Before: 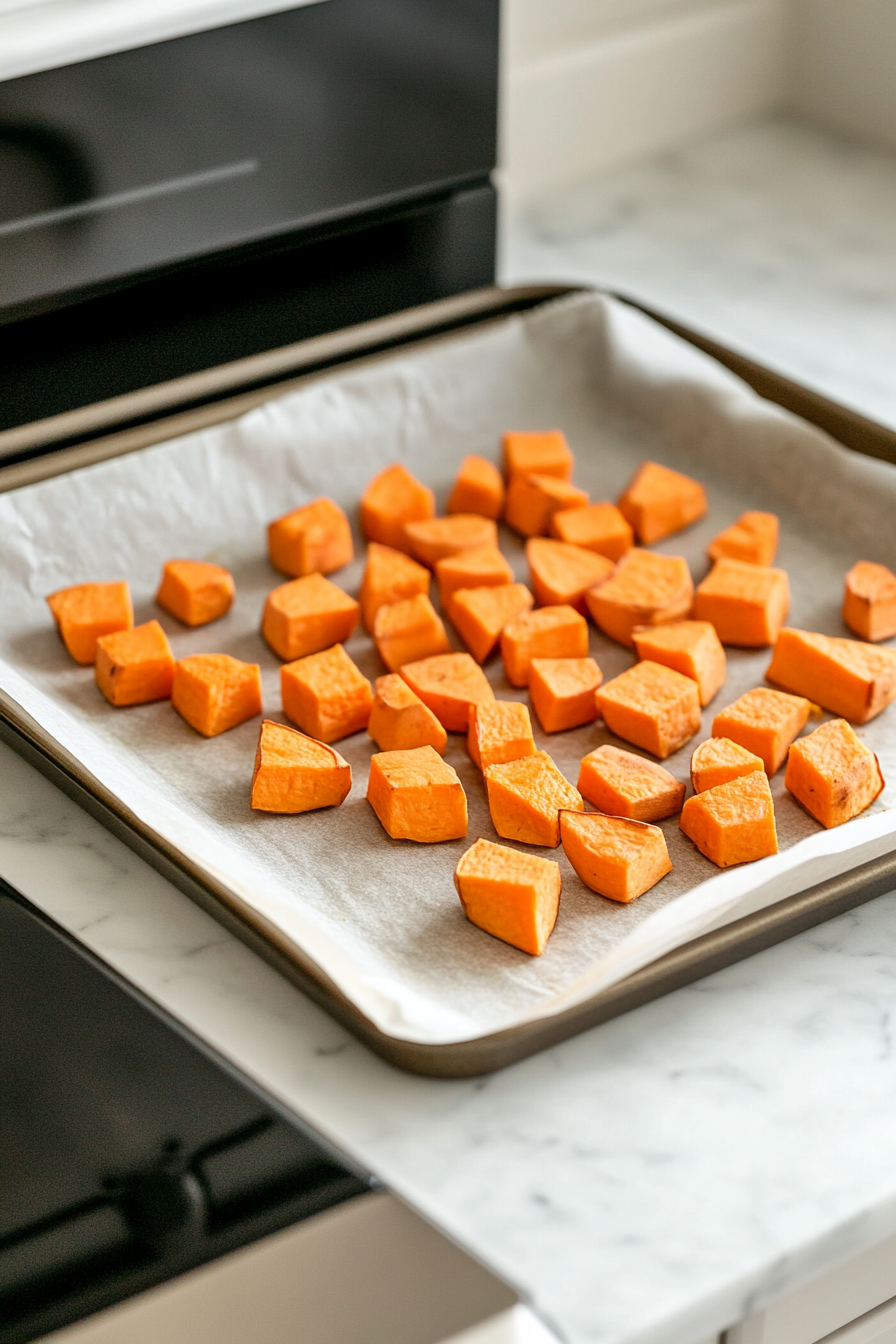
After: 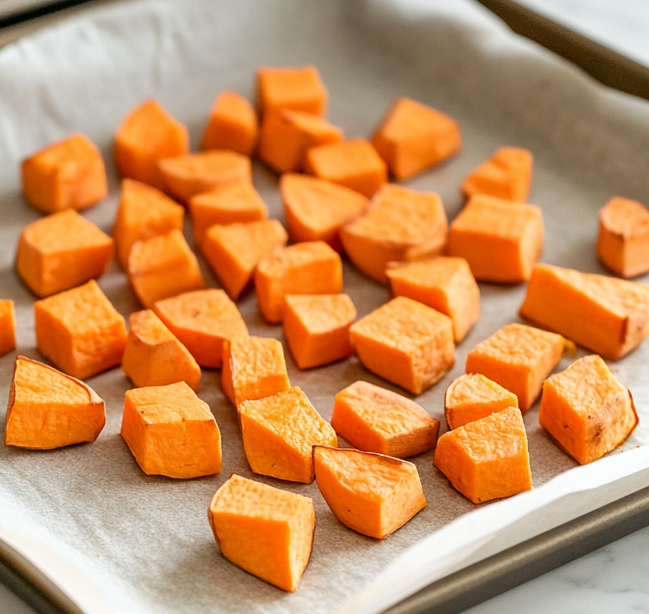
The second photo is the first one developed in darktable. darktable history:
crop and rotate: left 27.483%, top 27.11%, bottom 27.133%
